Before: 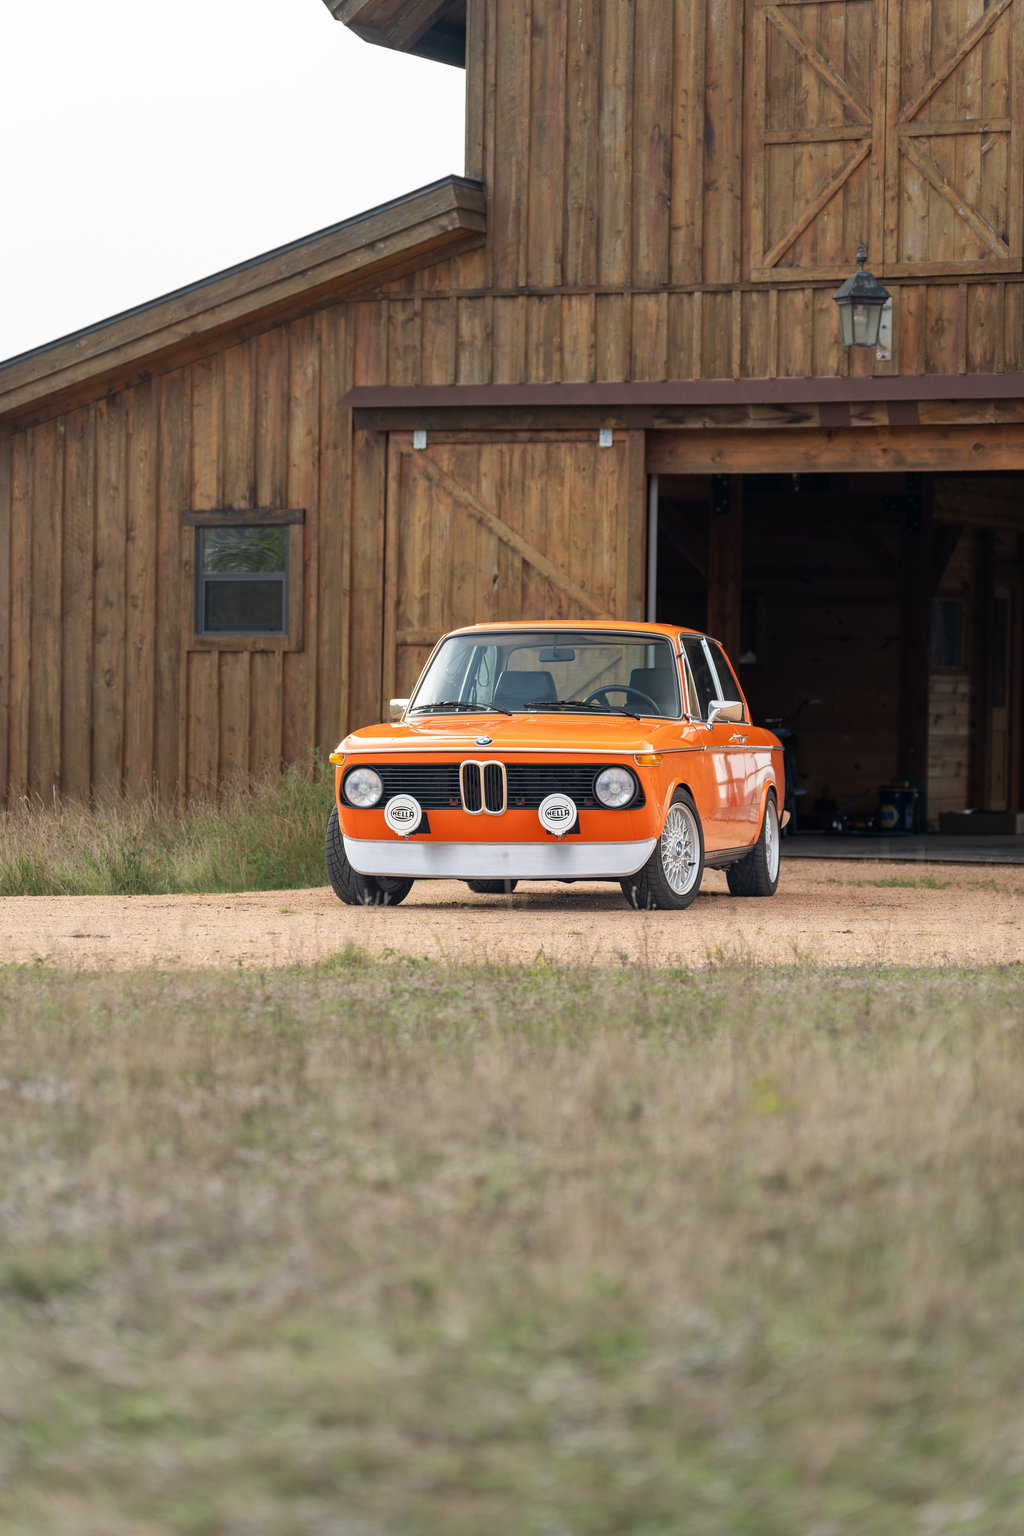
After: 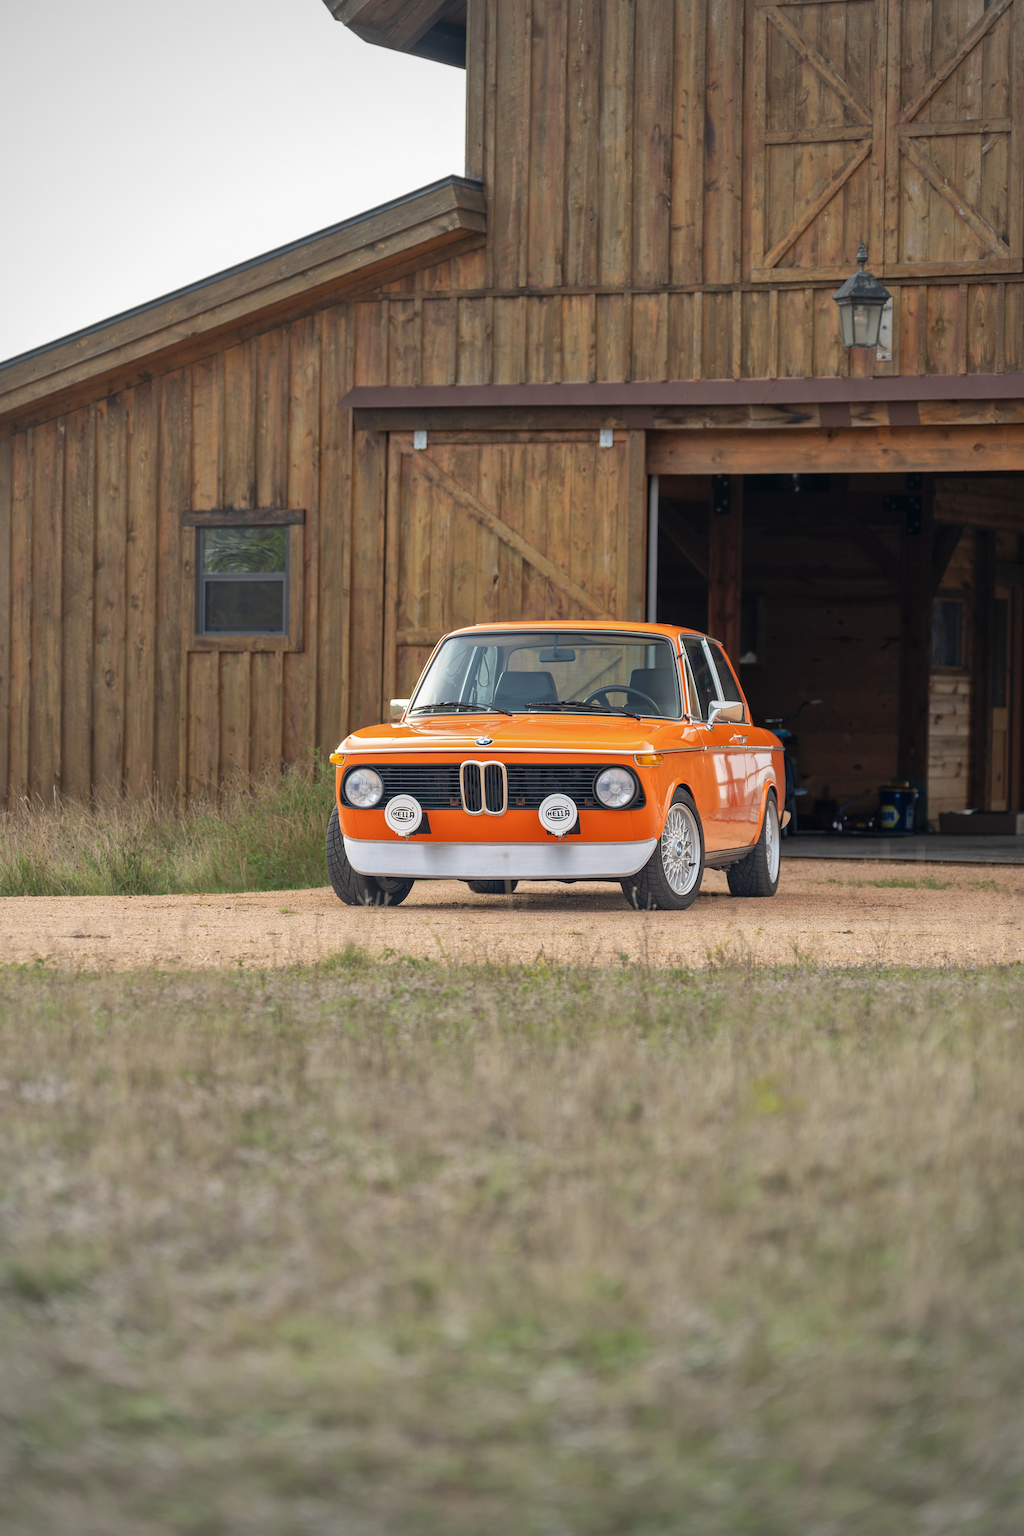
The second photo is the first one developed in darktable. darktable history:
vignetting: on, module defaults
shadows and highlights: on, module defaults
color contrast: green-magenta contrast 0.96
color balance rgb: linear chroma grading › global chroma -0.67%, saturation formula JzAzBz (2021)
